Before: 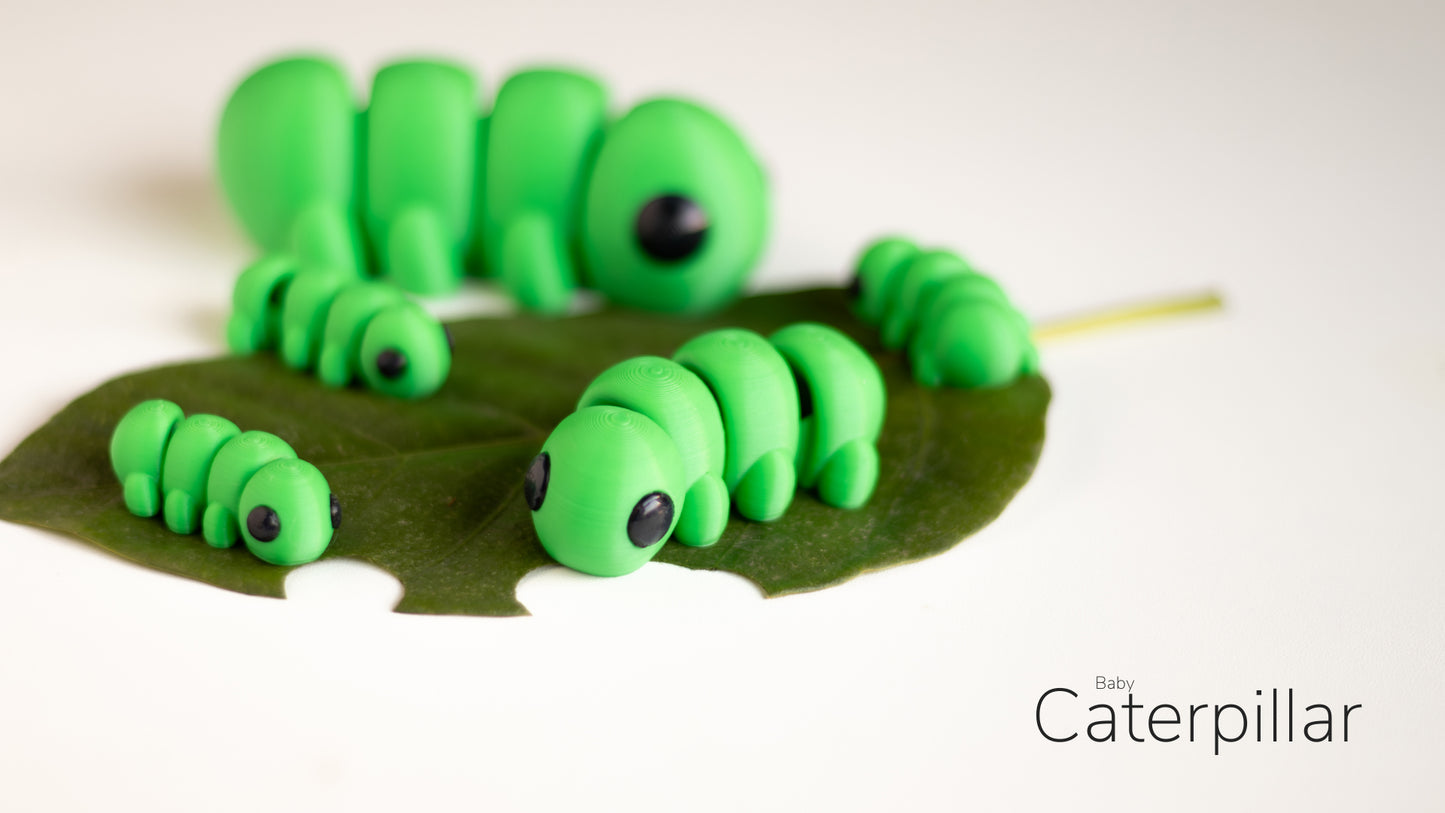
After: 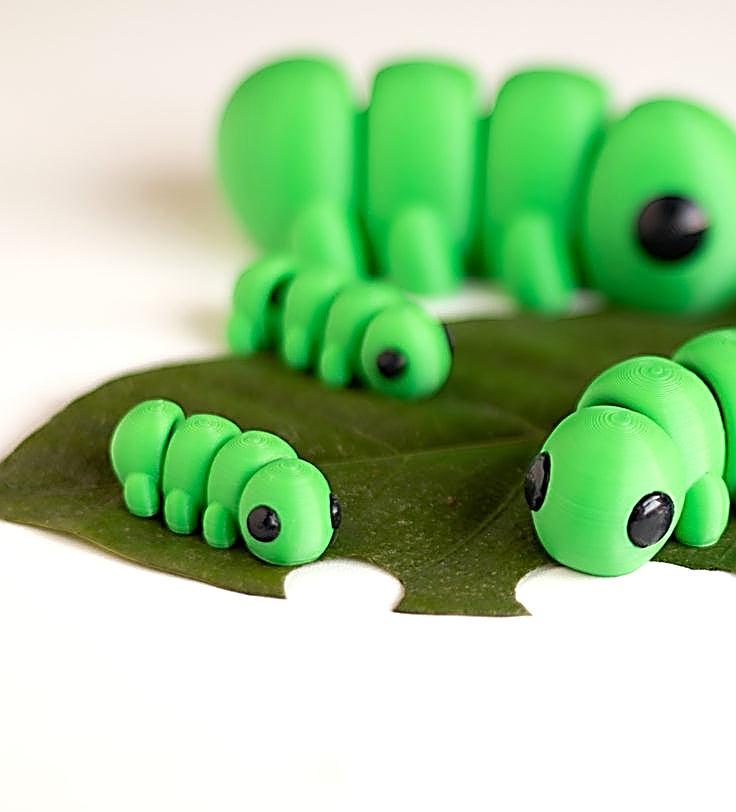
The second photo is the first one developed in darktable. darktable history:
exposure: exposure 0.125 EV, compensate highlight preservation false
sharpen: amount 1.996
crop and rotate: left 0.02%, top 0%, right 49.036%
